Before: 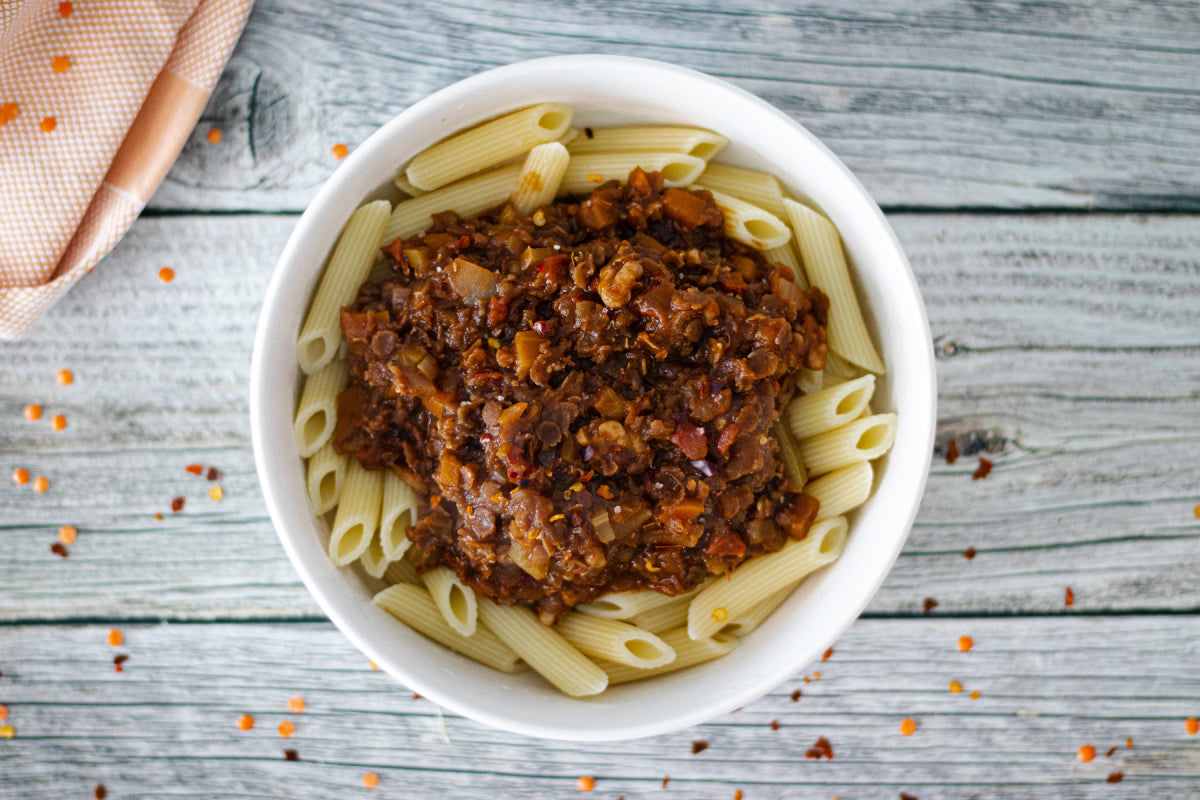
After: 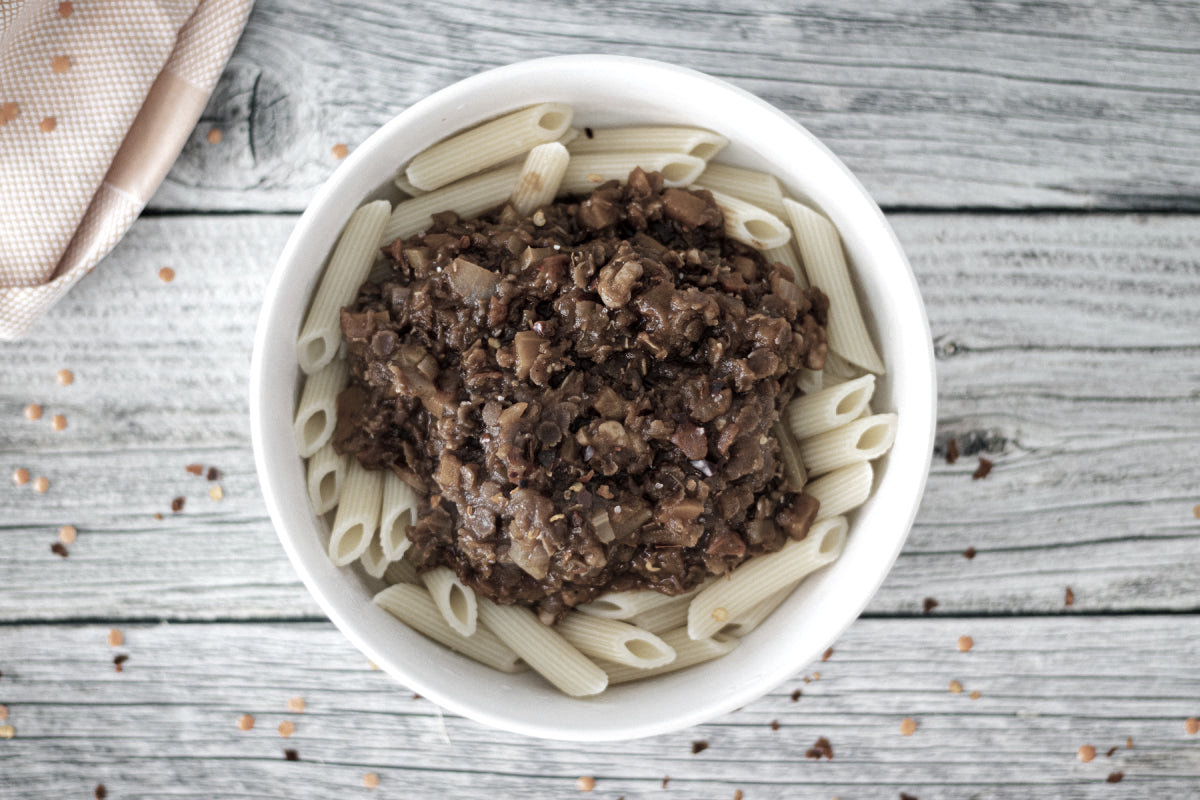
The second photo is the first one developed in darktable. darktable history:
exposure: black level correction 0.001, exposure 0.138 EV, compensate highlight preservation false
color correction: highlights b* 0.06, saturation 0.354
